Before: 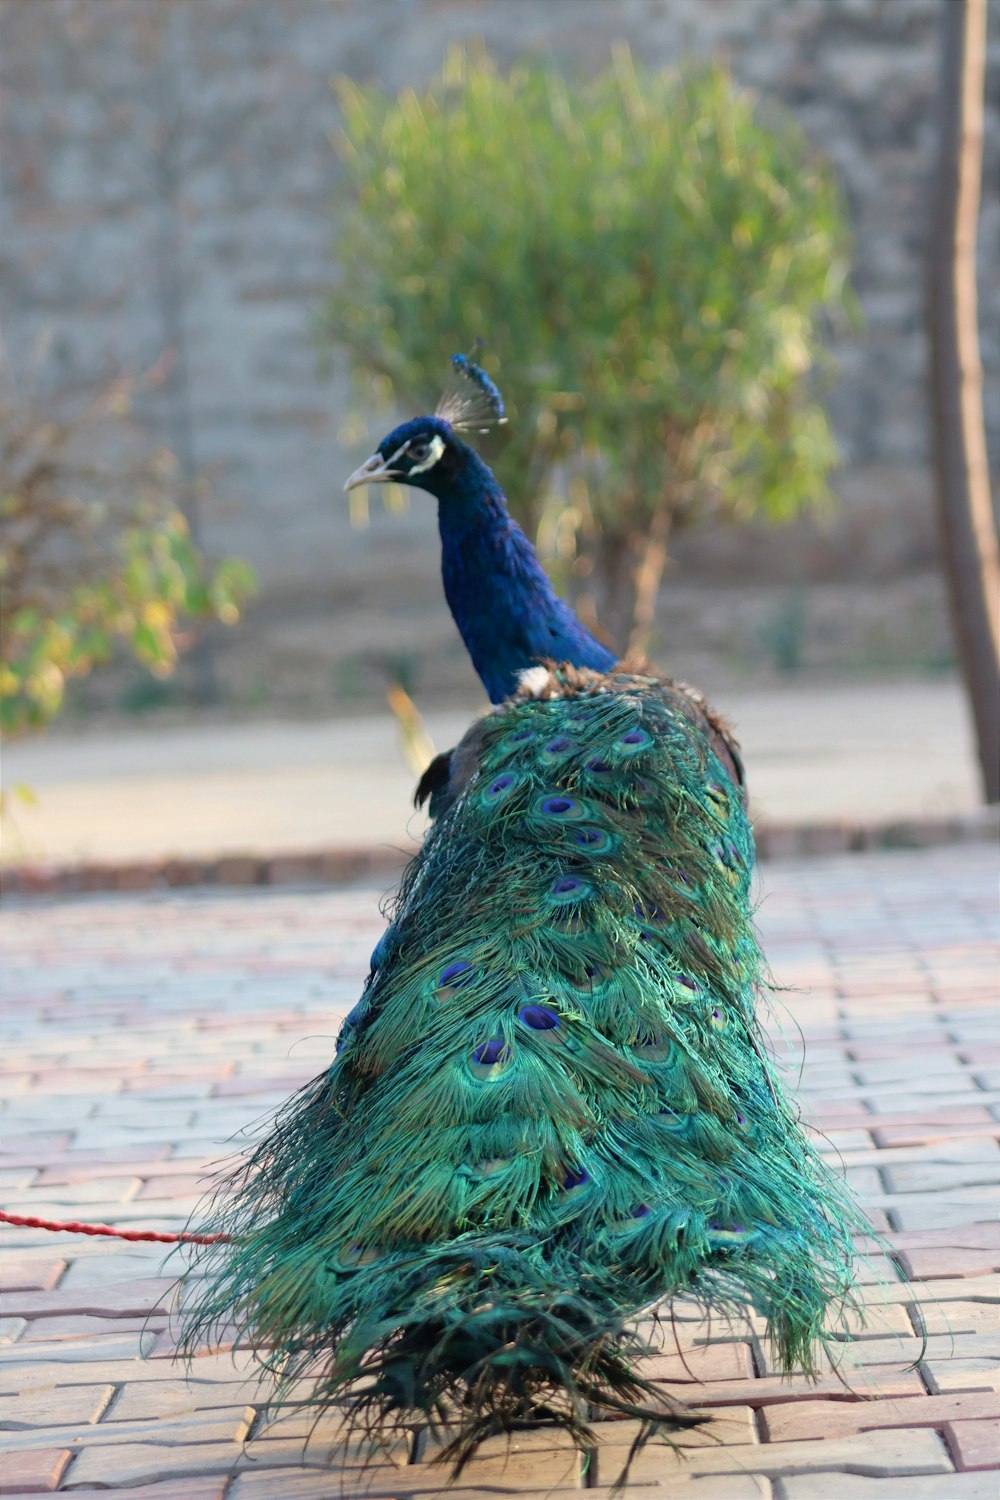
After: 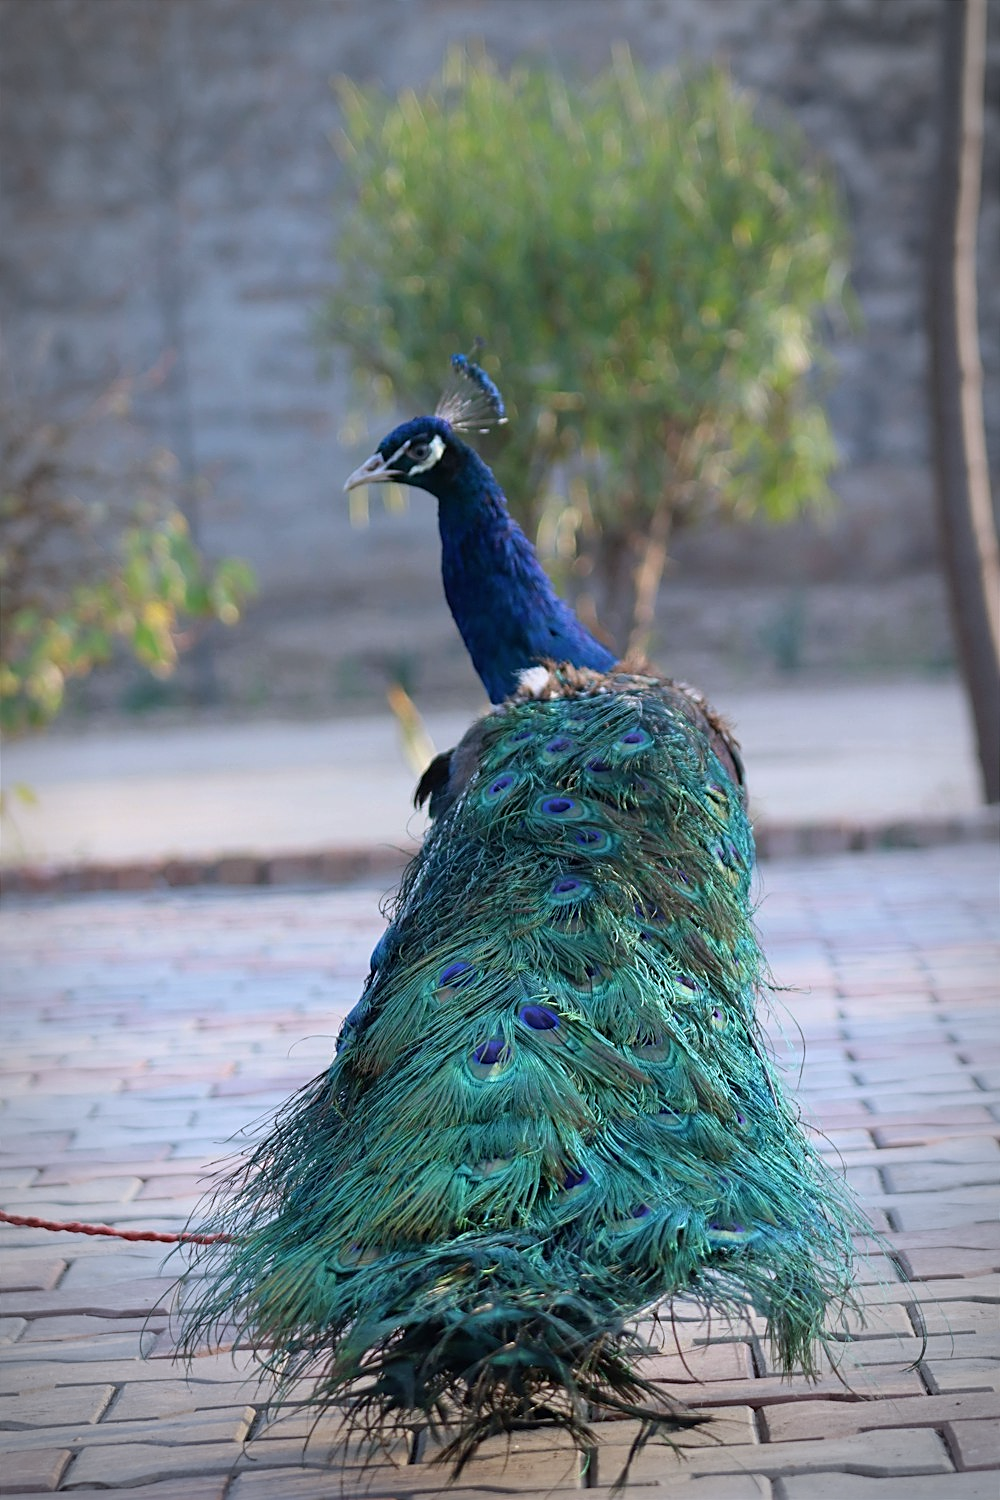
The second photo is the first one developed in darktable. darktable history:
exposure: exposure -0.157 EV, compensate highlight preservation false
sharpen: on, module defaults
contrast brightness saturation: saturation -0.05
vignetting: automatic ratio true
white balance: red 0.967, blue 1.119, emerald 0.756
